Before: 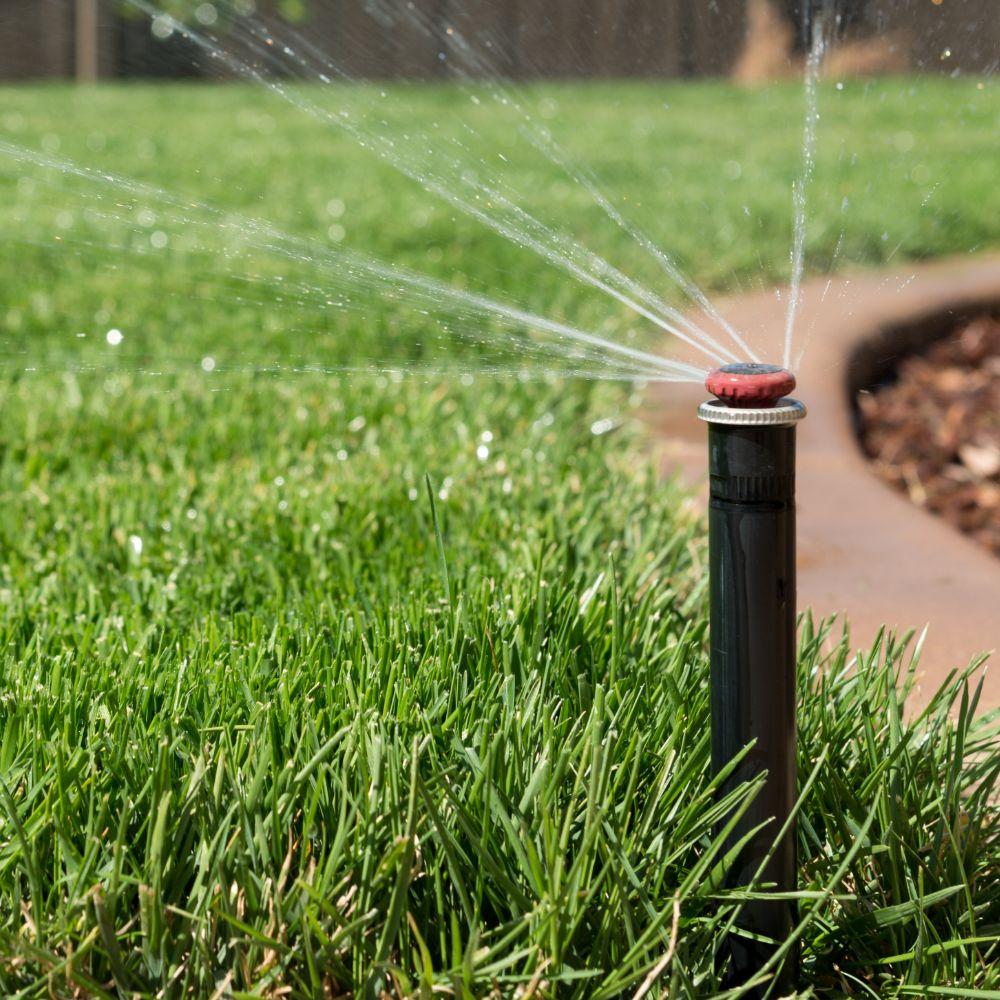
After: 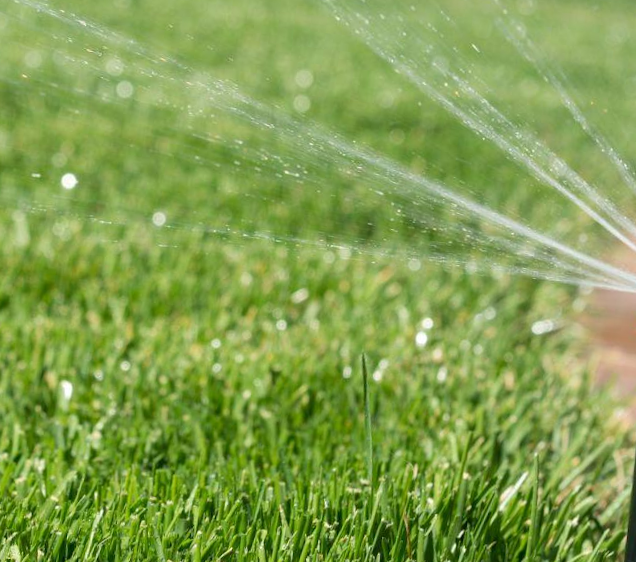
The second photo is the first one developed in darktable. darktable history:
crop and rotate: angle -6.7°, left 2.052%, top 6.956%, right 27.34%, bottom 30.658%
